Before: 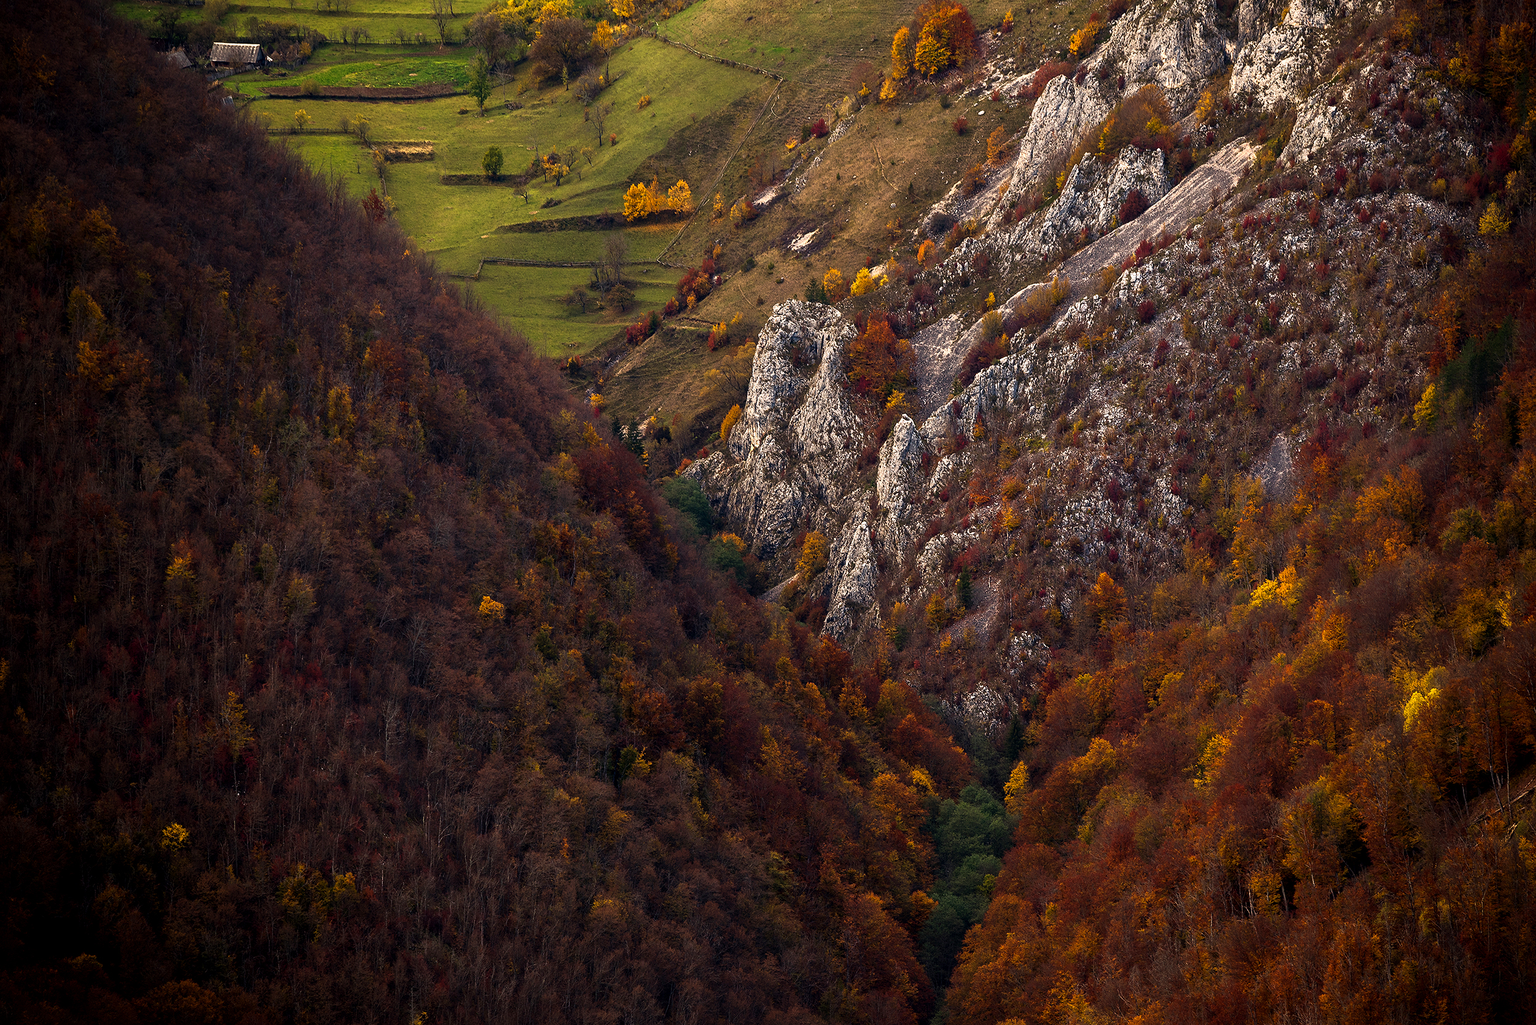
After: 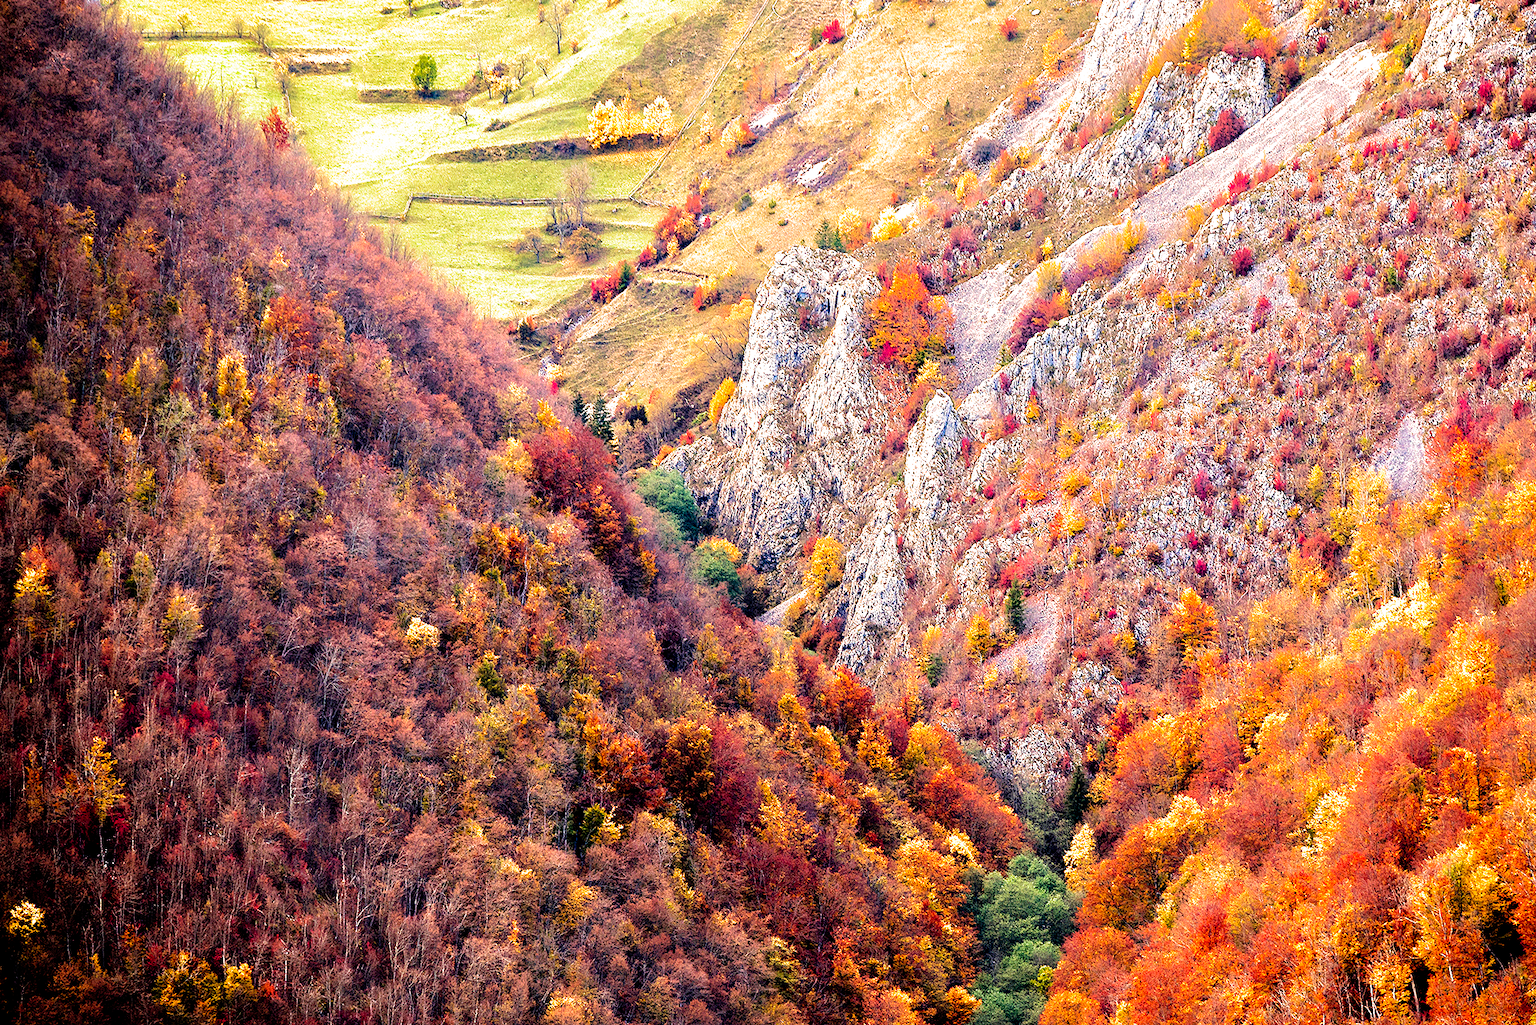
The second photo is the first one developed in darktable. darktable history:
crop and rotate: left 10.071%, top 10.071%, right 10.02%, bottom 10.02%
contrast brightness saturation: contrast 0.03, brightness 0.06, saturation 0.13
exposure: exposure 0.661 EV, compensate highlight preservation false
white balance: red 1, blue 1
filmic rgb: middle gray luminance 8.8%, black relative exposure -6.3 EV, white relative exposure 2.7 EV, threshold 6 EV, target black luminance 0%, hardness 4.74, latitude 73.47%, contrast 1.332, shadows ↔ highlights balance 10.13%, add noise in highlights 0, preserve chrominance no, color science v3 (2019), use custom middle-gray values true, iterations of high-quality reconstruction 0, contrast in highlights soft, enable highlight reconstruction true
tone equalizer: -7 EV 0.15 EV, -6 EV 0.6 EV, -5 EV 1.15 EV, -4 EV 1.33 EV, -3 EV 1.15 EV, -2 EV 0.6 EV, -1 EV 0.15 EV, mask exposure compensation -0.5 EV
